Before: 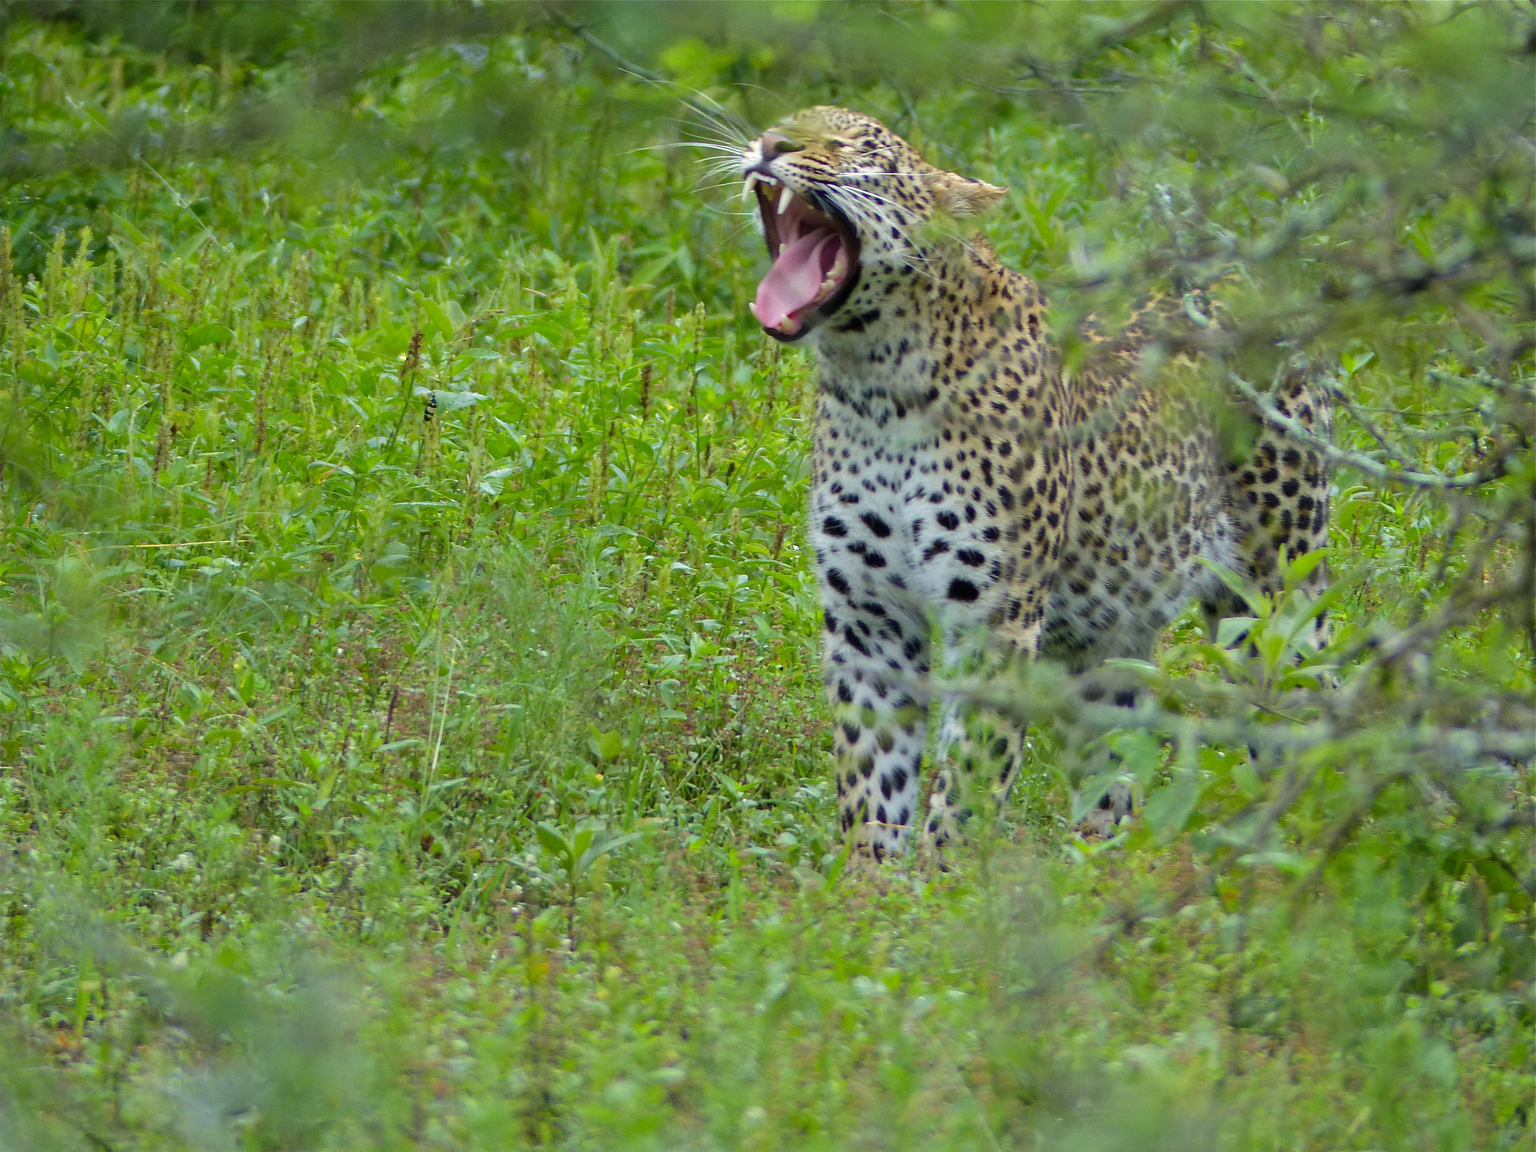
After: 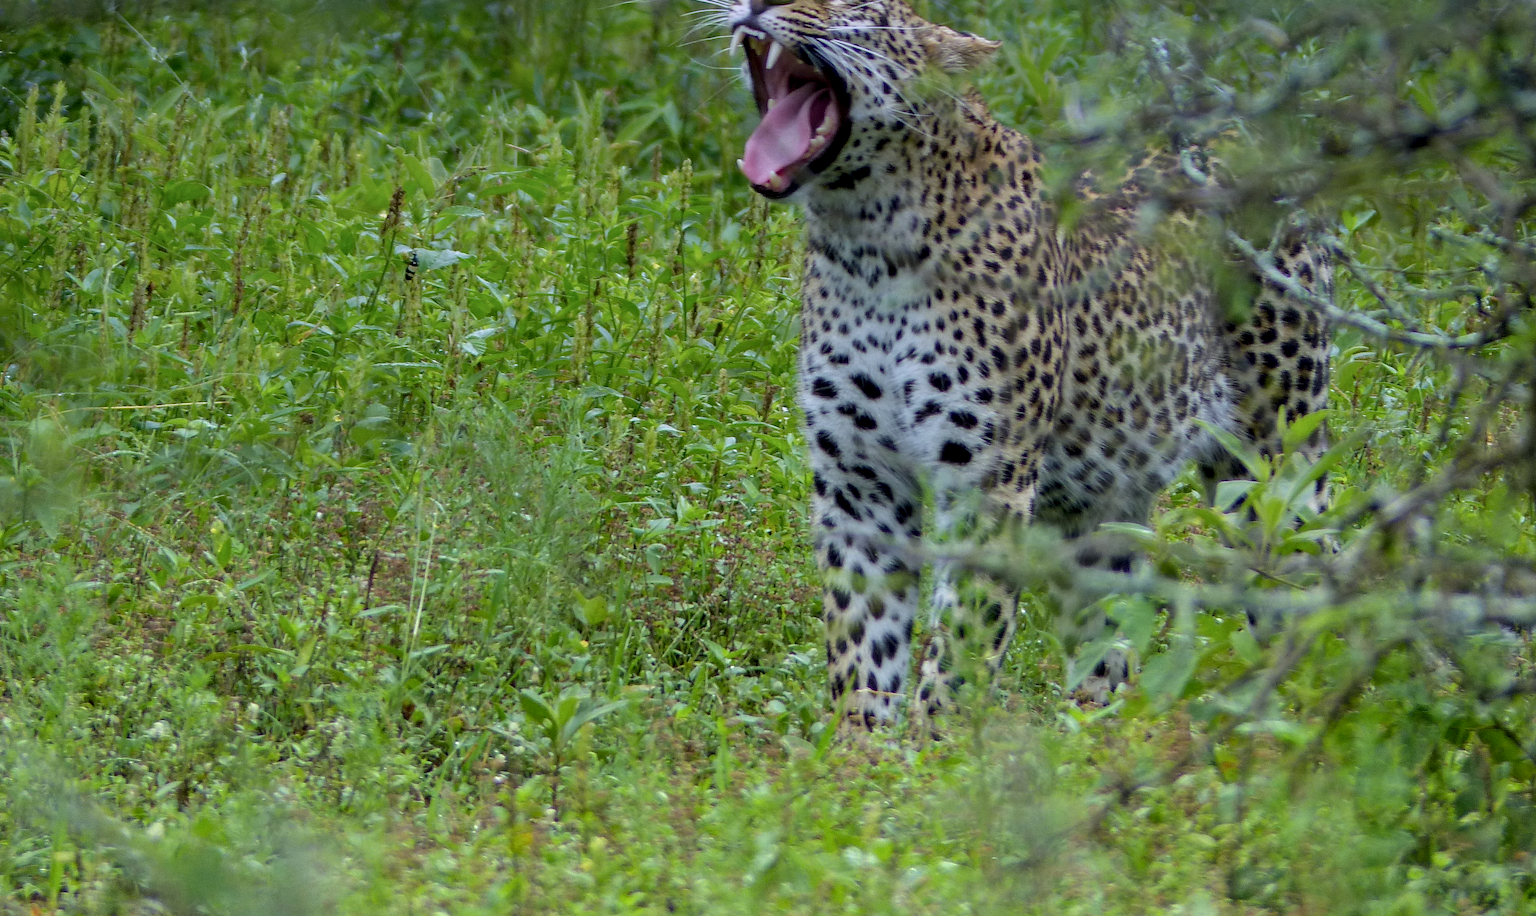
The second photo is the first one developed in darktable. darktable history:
crop and rotate: left 1.814%, top 12.818%, right 0.25%, bottom 9.225%
local contrast: highlights 40%, shadows 60%, detail 136%, midtone range 0.514
graduated density: hue 238.83°, saturation 50%
